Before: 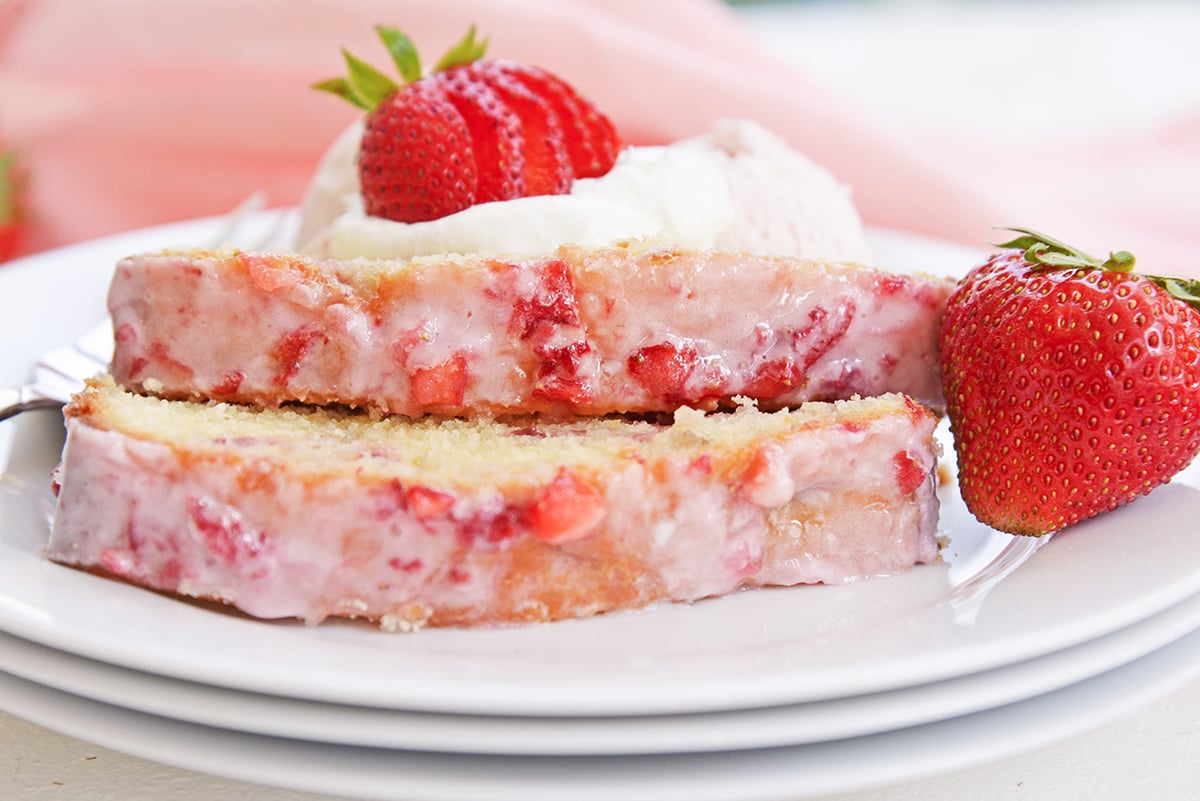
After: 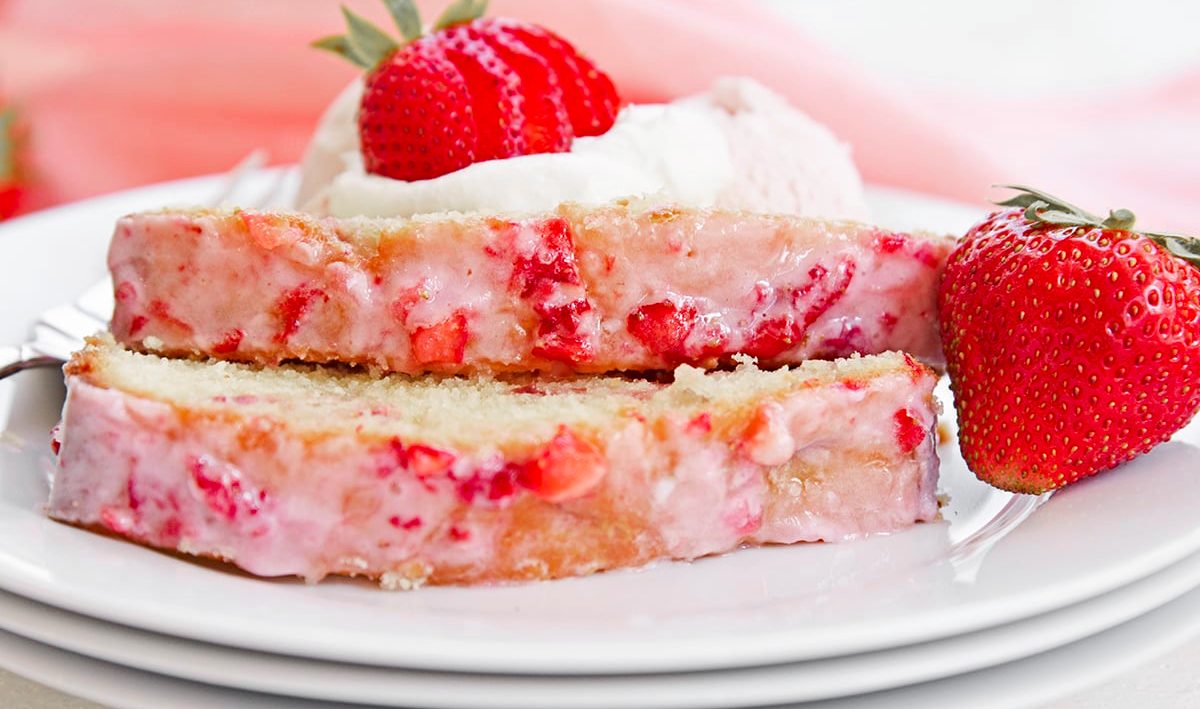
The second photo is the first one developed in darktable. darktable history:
color zones: curves: ch1 [(0, 0.638) (0.193, 0.442) (0.286, 0.15) (0.429, 0.14) (0.571, 0.142) (0.714, 0.154) (0.857, 0.175) (1, 0.638)]
crop and rotate: top 5.445%, bottom 5.943%
haze removal: strength 0.289, distance 0.244, compatibility mode true, adaptive false
